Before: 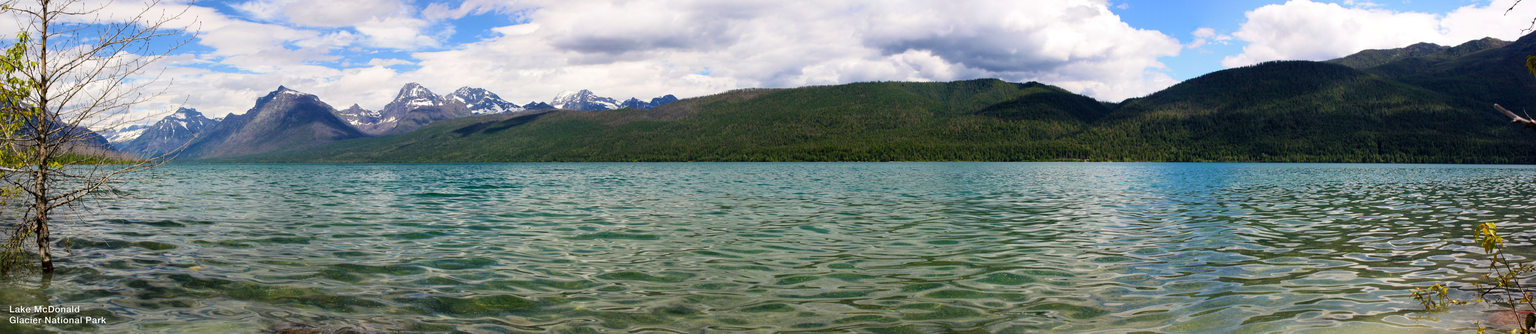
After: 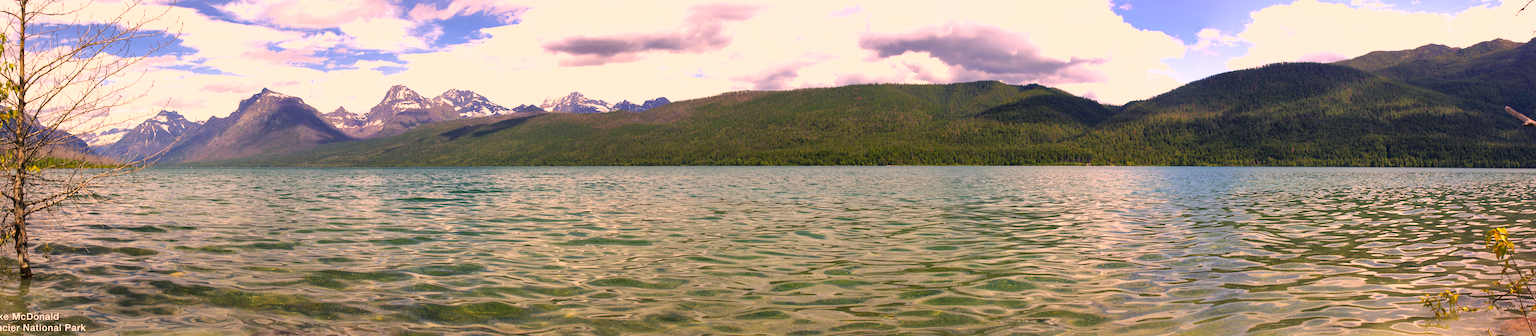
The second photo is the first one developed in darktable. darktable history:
shadows and highlights: on, module defaults
exposure: black level correction -0.002, exposure 0.539 EV, compensate highlight preservation false
crop and rotate: left 1.481%, right 0.738%, bottom 1.54%
color correction: highlights a* 21.78, highlights b* 21.72
